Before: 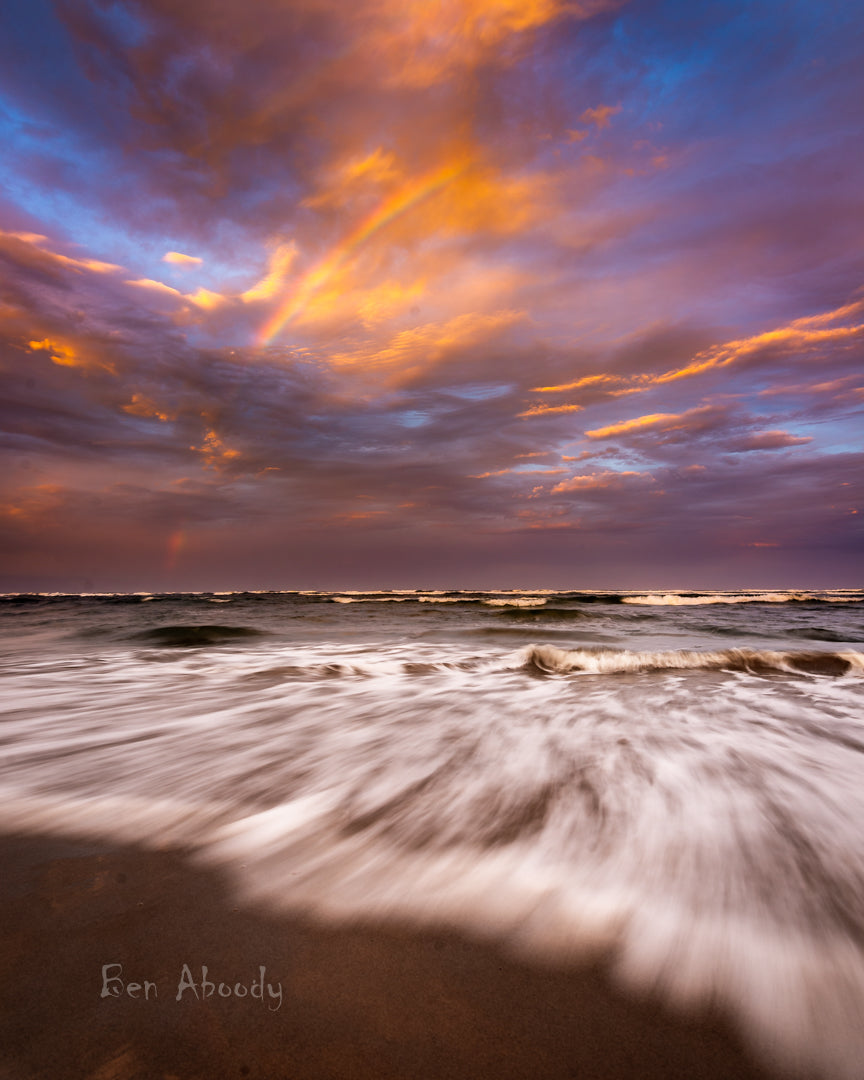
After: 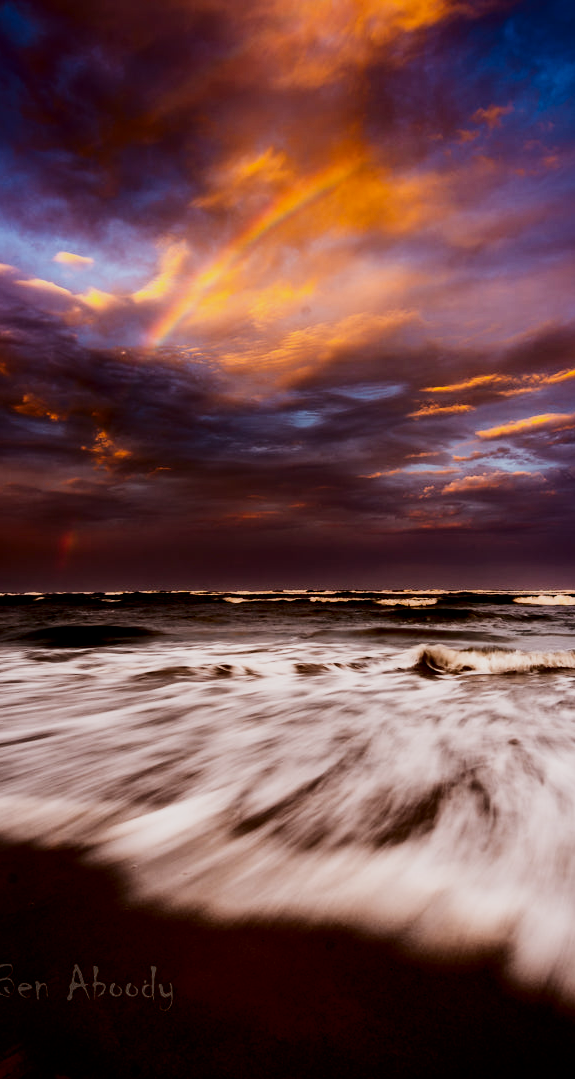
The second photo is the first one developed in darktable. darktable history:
filmic rgb: black relative exposure -5 EV, hardness 2.88, contrast 1.3, highlights saturation mix -30%
contrast brightness saturation: contrast 0.19, brightness -0.24, saturation 0.11
crop and rotate: left 12.648%, right 20.685%
exposure: black level correction 0.01, exposure 0.014 EV, compensate highlight preservation false
